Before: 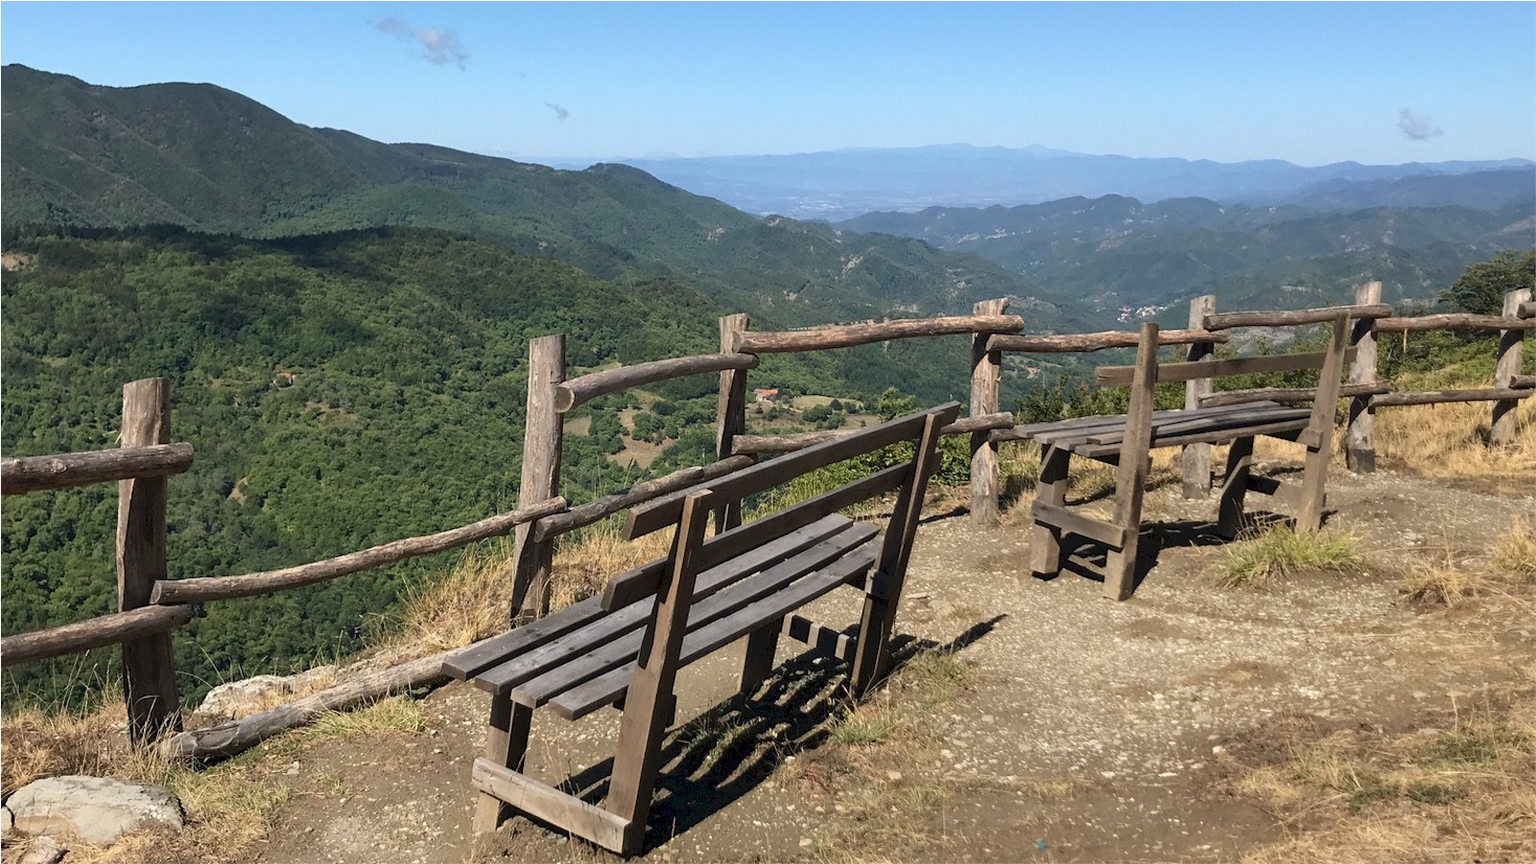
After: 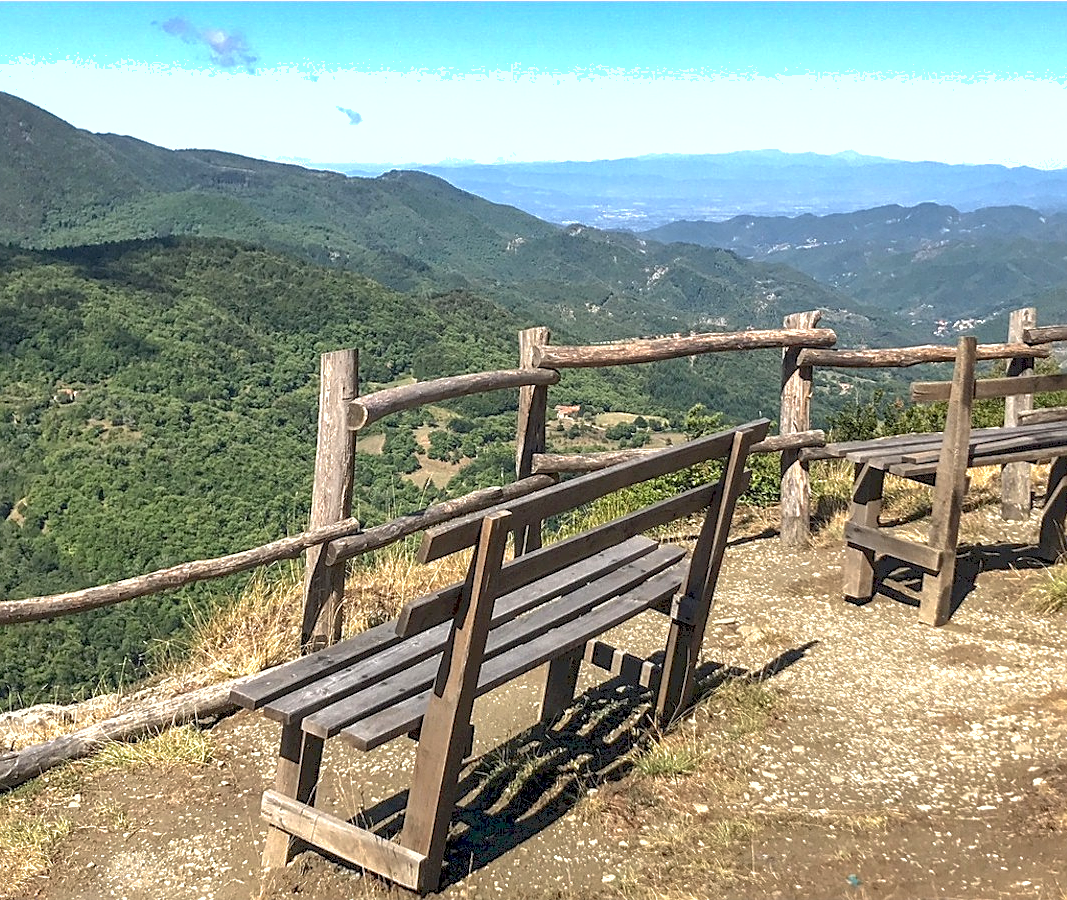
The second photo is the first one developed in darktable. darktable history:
crop and rotate: left 14.453%, right 18.86%
local contrast: on, module defaults
shadows and highlights: on, module defaults
tone equalizer: mask exposure compensation -0.497 EV
exposure: exposure 0.717 EV, compensate highlight preservation false
sharpen: on, module defaults
